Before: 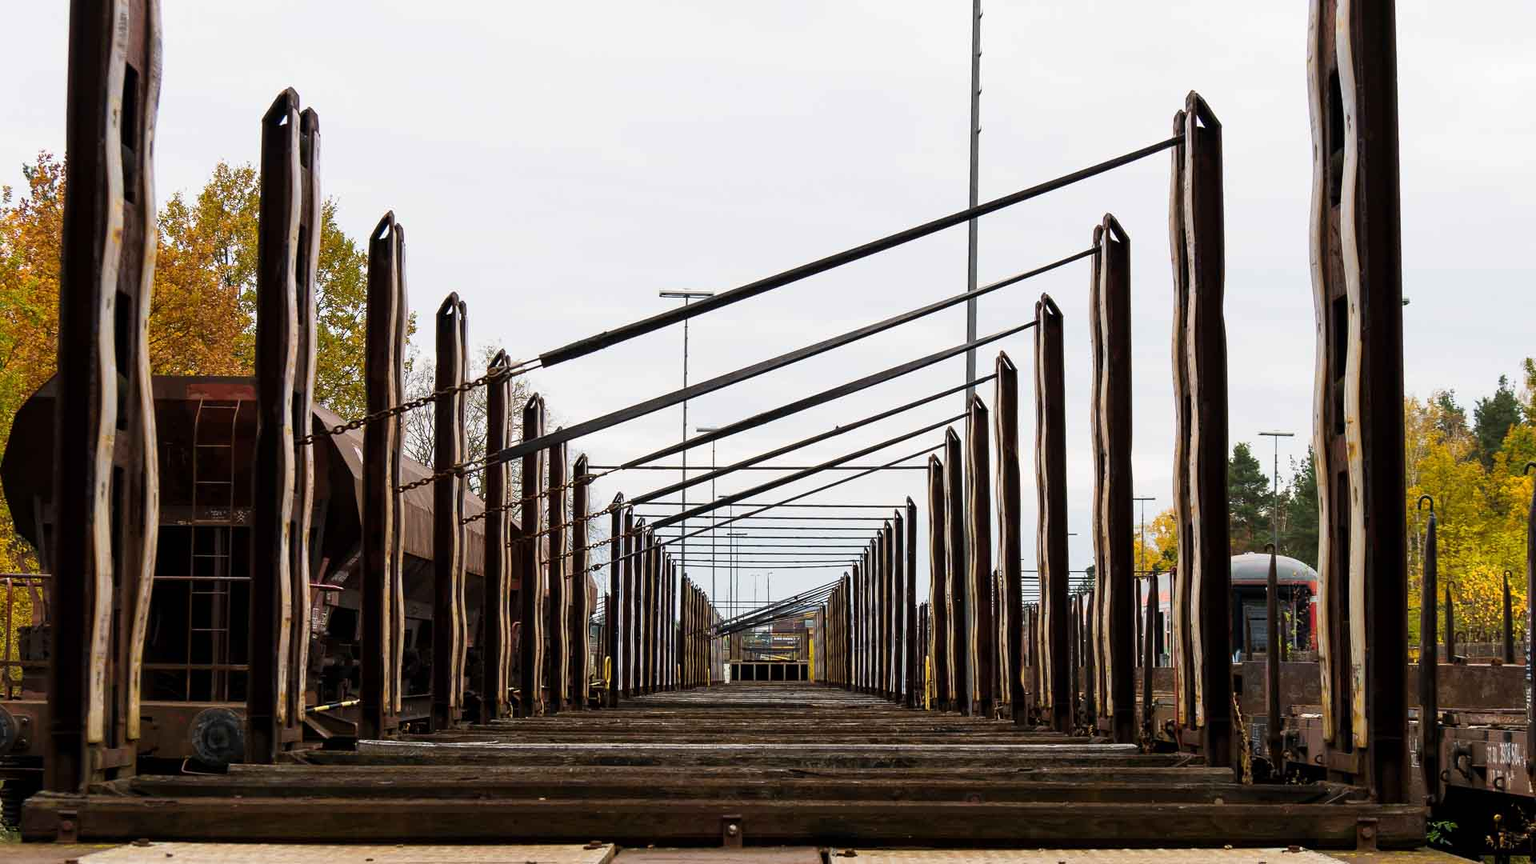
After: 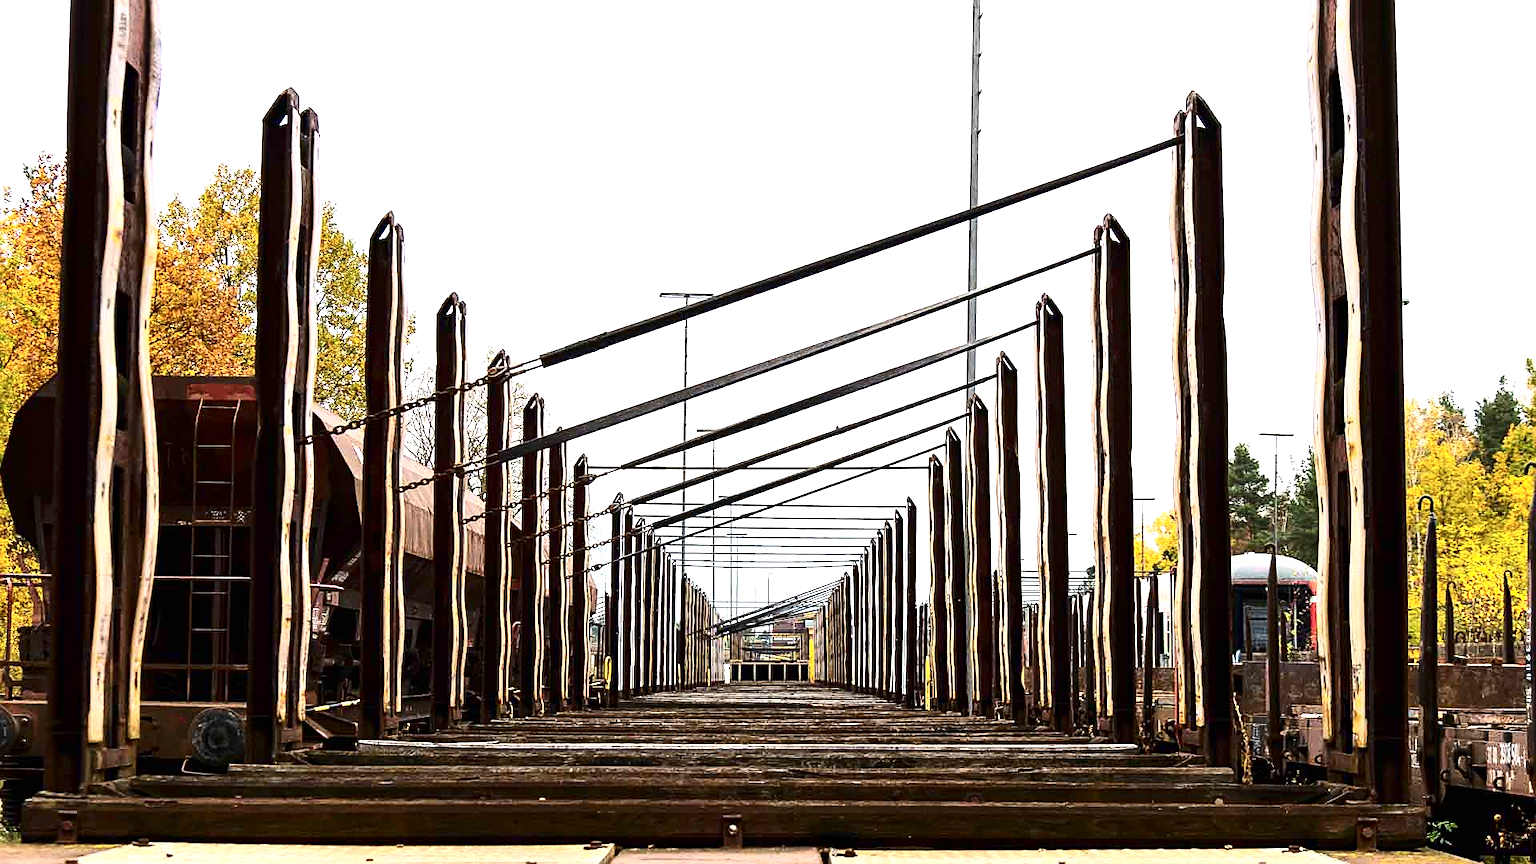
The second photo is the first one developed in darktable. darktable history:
contrast brightness saturation: contrast 0.28
sharpen: on, module defaults
exposure: black level correction 0, exposure 1.125 EV, compensate exposure bias true, compensate highlight preservation false
